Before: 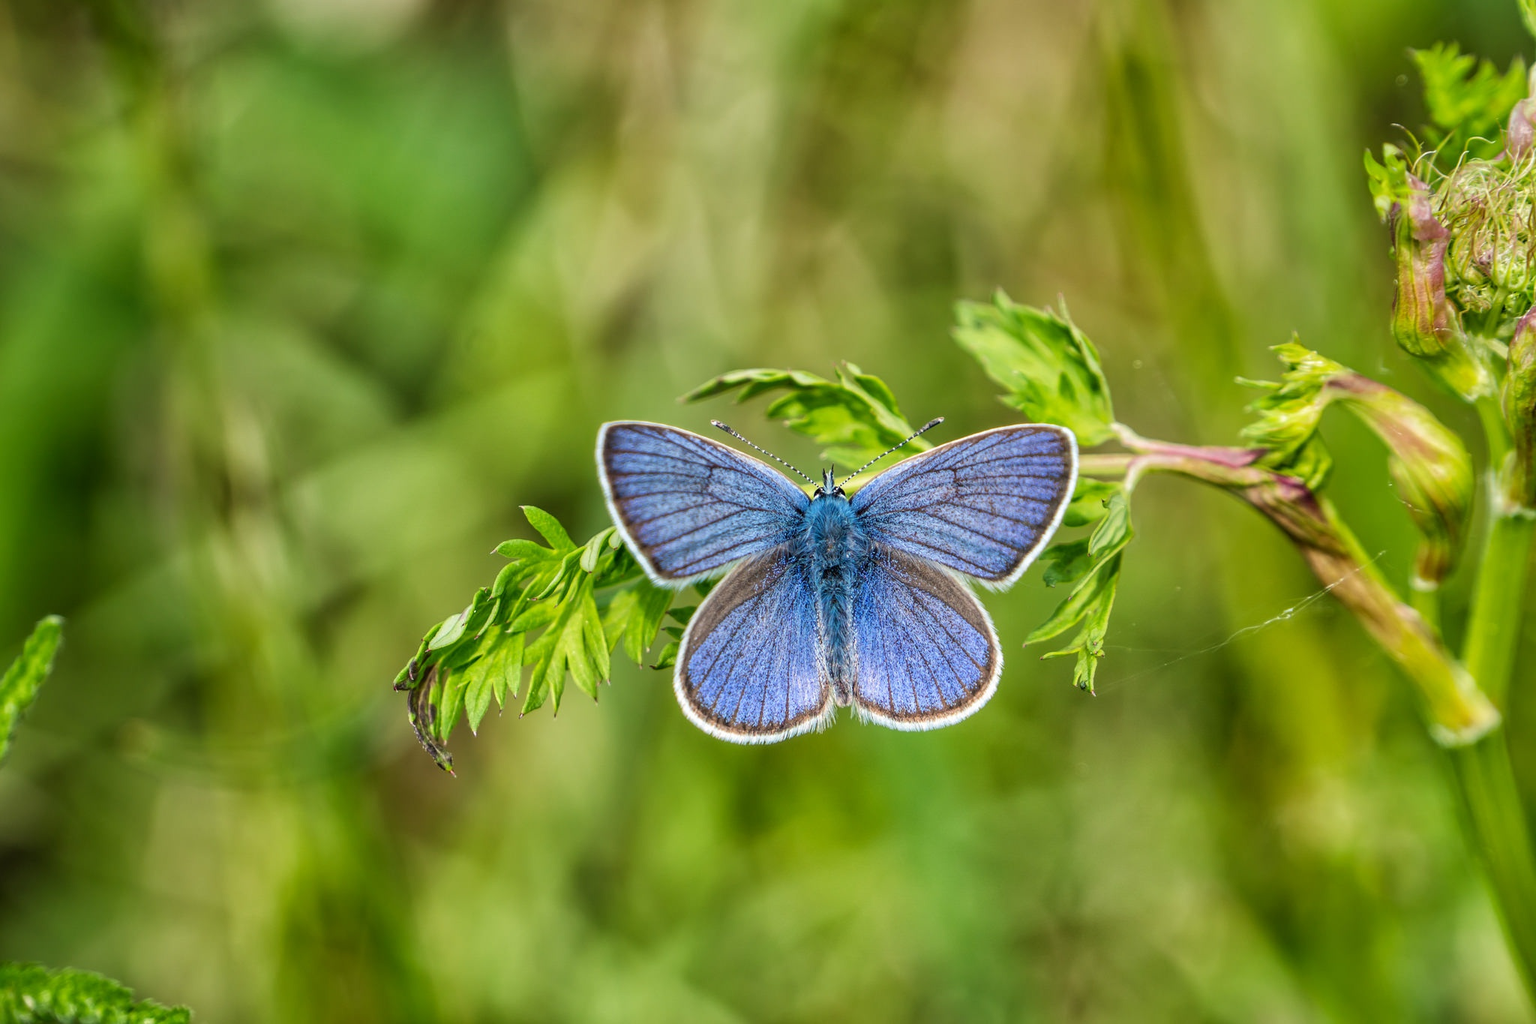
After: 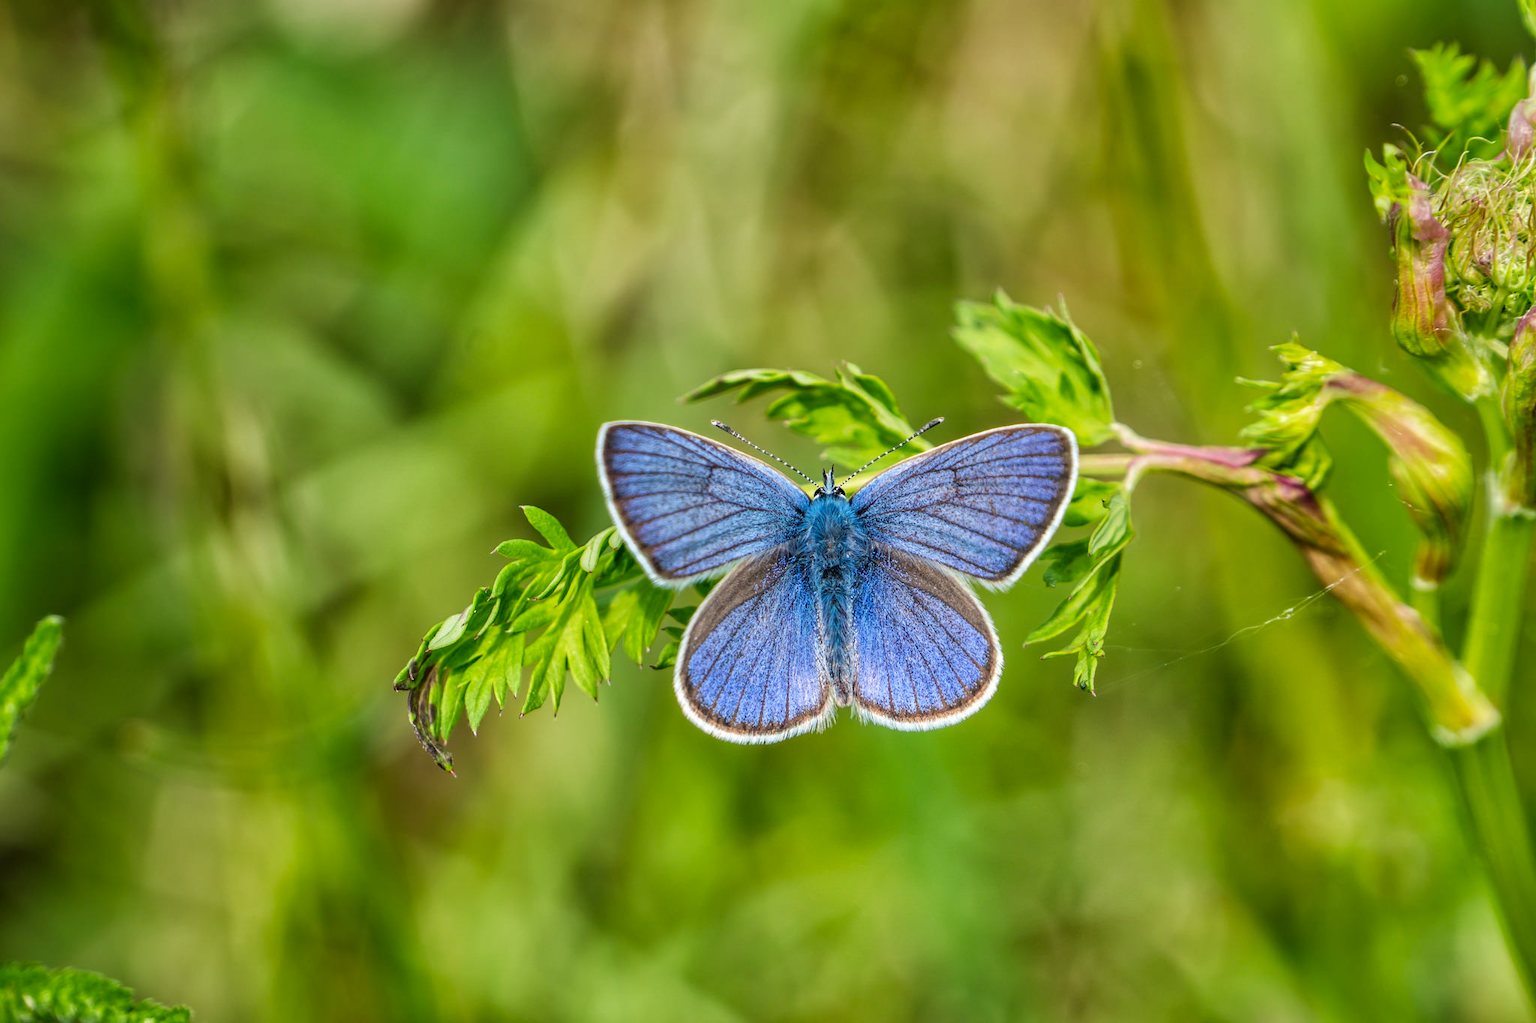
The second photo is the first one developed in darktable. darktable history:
contrast brightness saturation: saturation 0.103
